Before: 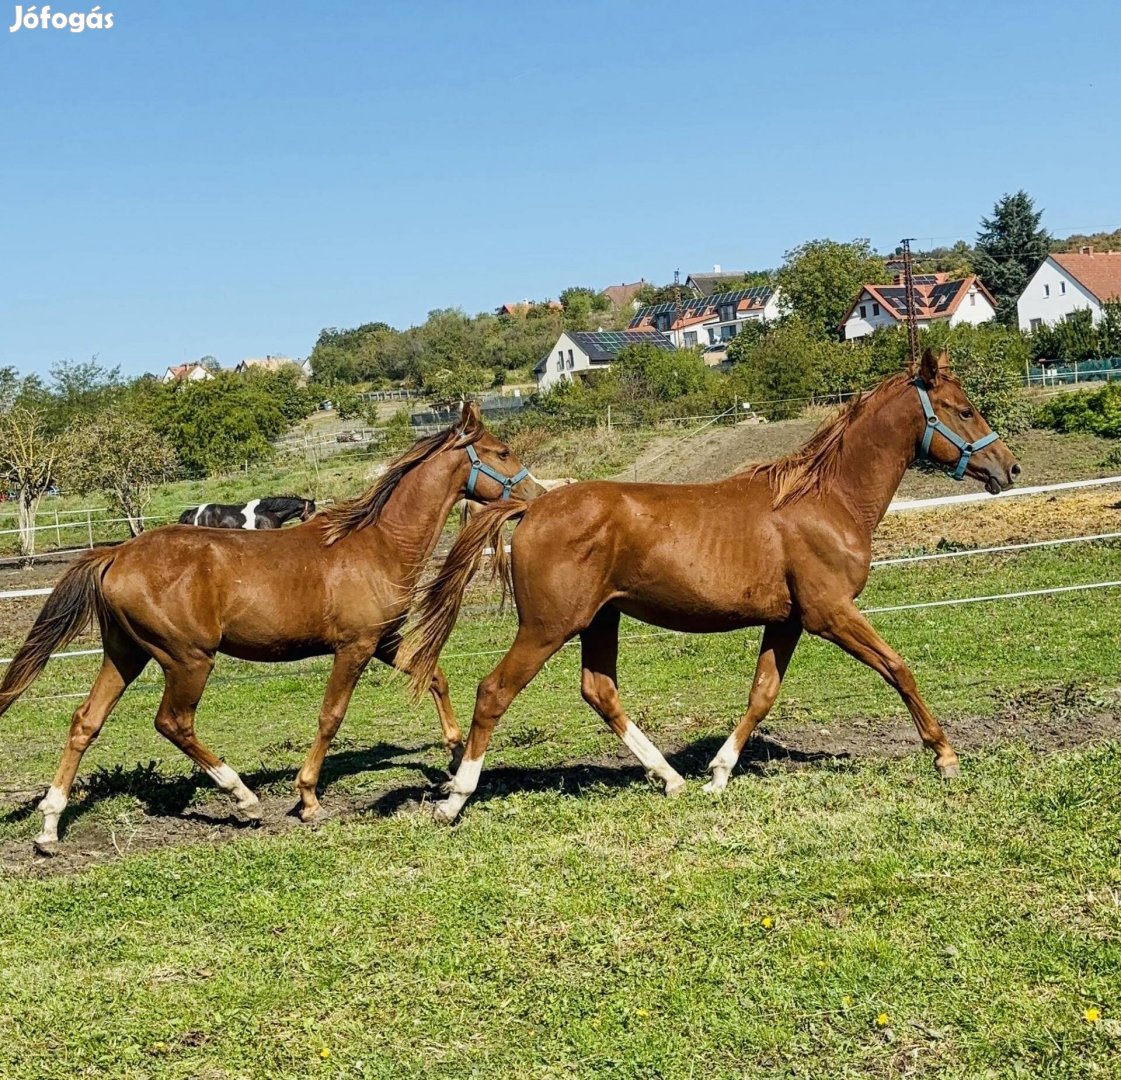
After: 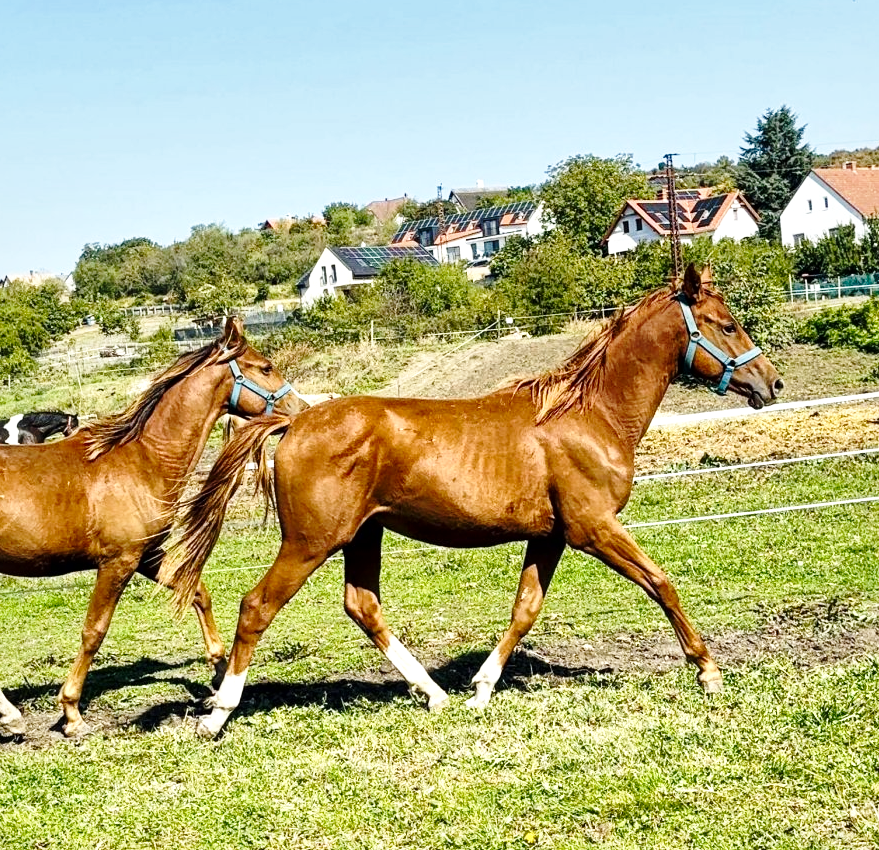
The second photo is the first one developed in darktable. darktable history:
crop and rotate: left 21.164%, top 7.953%, right 0.421%, bottom 13.338%
base curve: curves: ch0 [(0, 0) (0.028, 0.03) (0.121, 0.232) (0.46, 0.748) (0.859, 0.968) (1, 1)], preserve colors none
local contrast: mode bilateral grid, contrast 19, coarseness 49, detail 159%, midtone range 0.2
